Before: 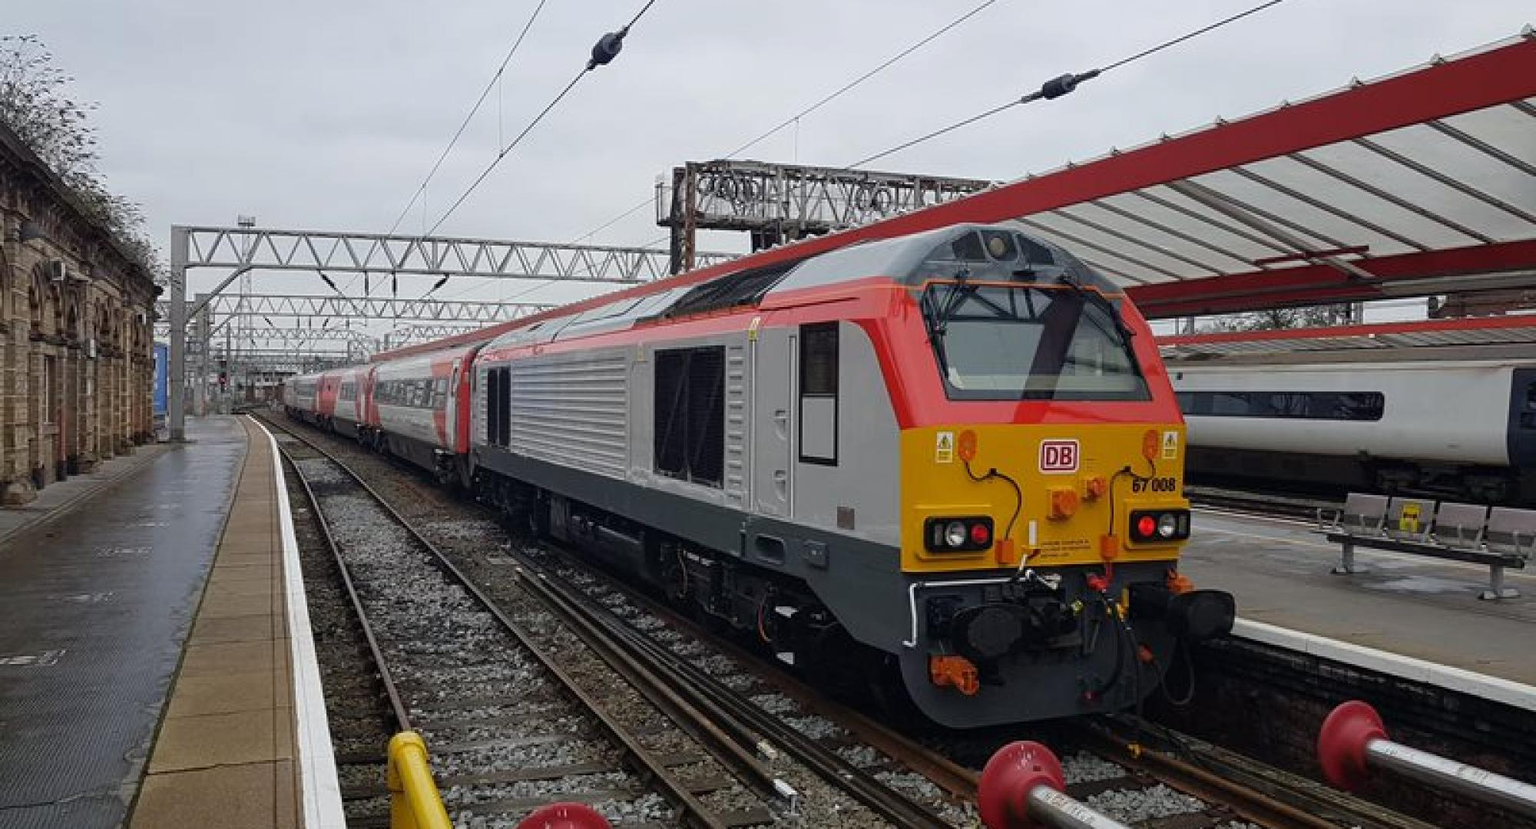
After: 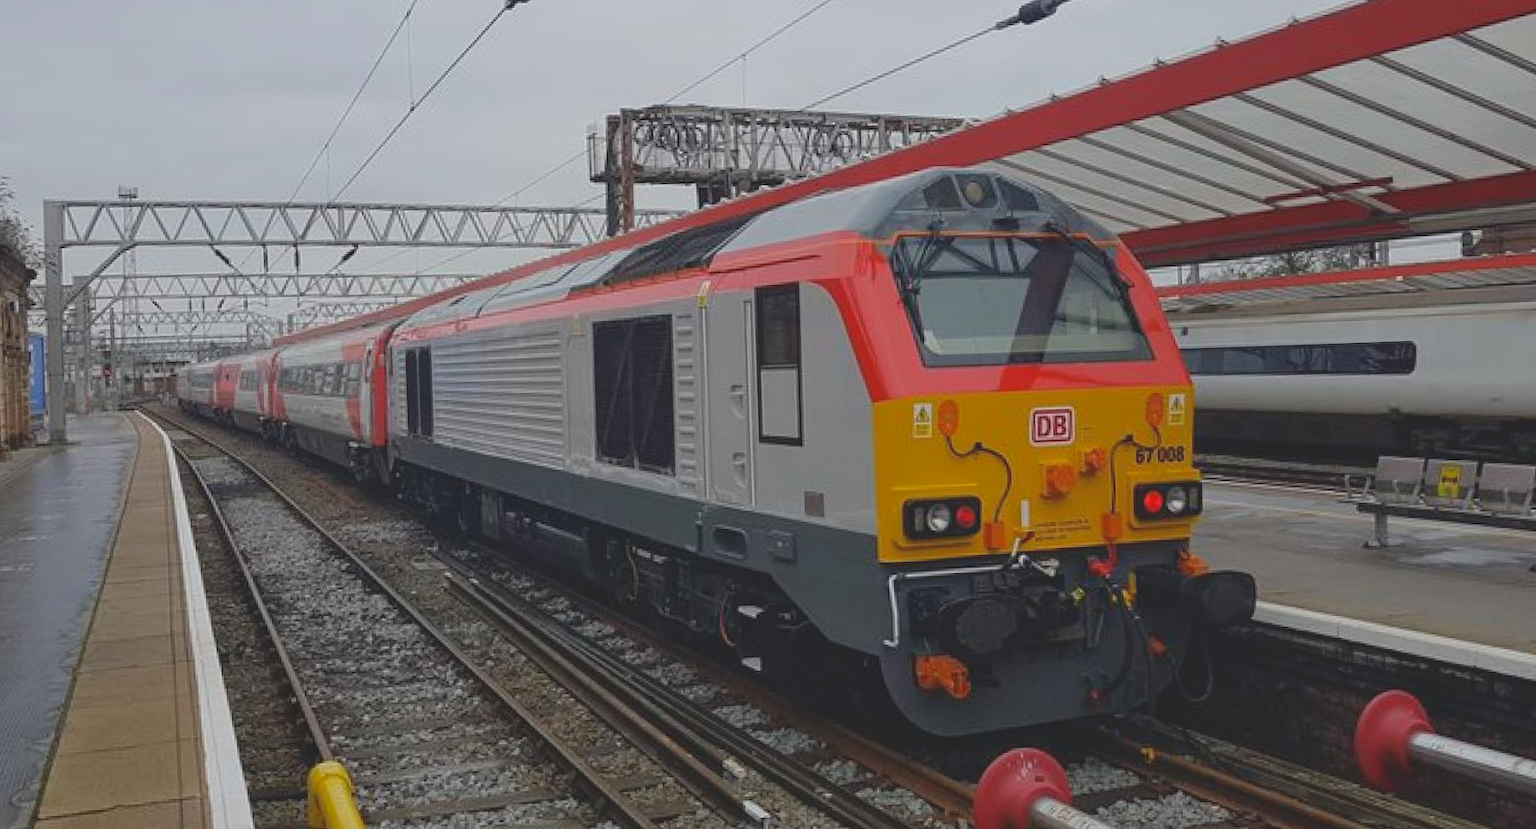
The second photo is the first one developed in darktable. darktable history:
contrast brightness saturation: contrast -0.28
crop and rotate: angle 1.96°, left 5.673%, top 5.673%
